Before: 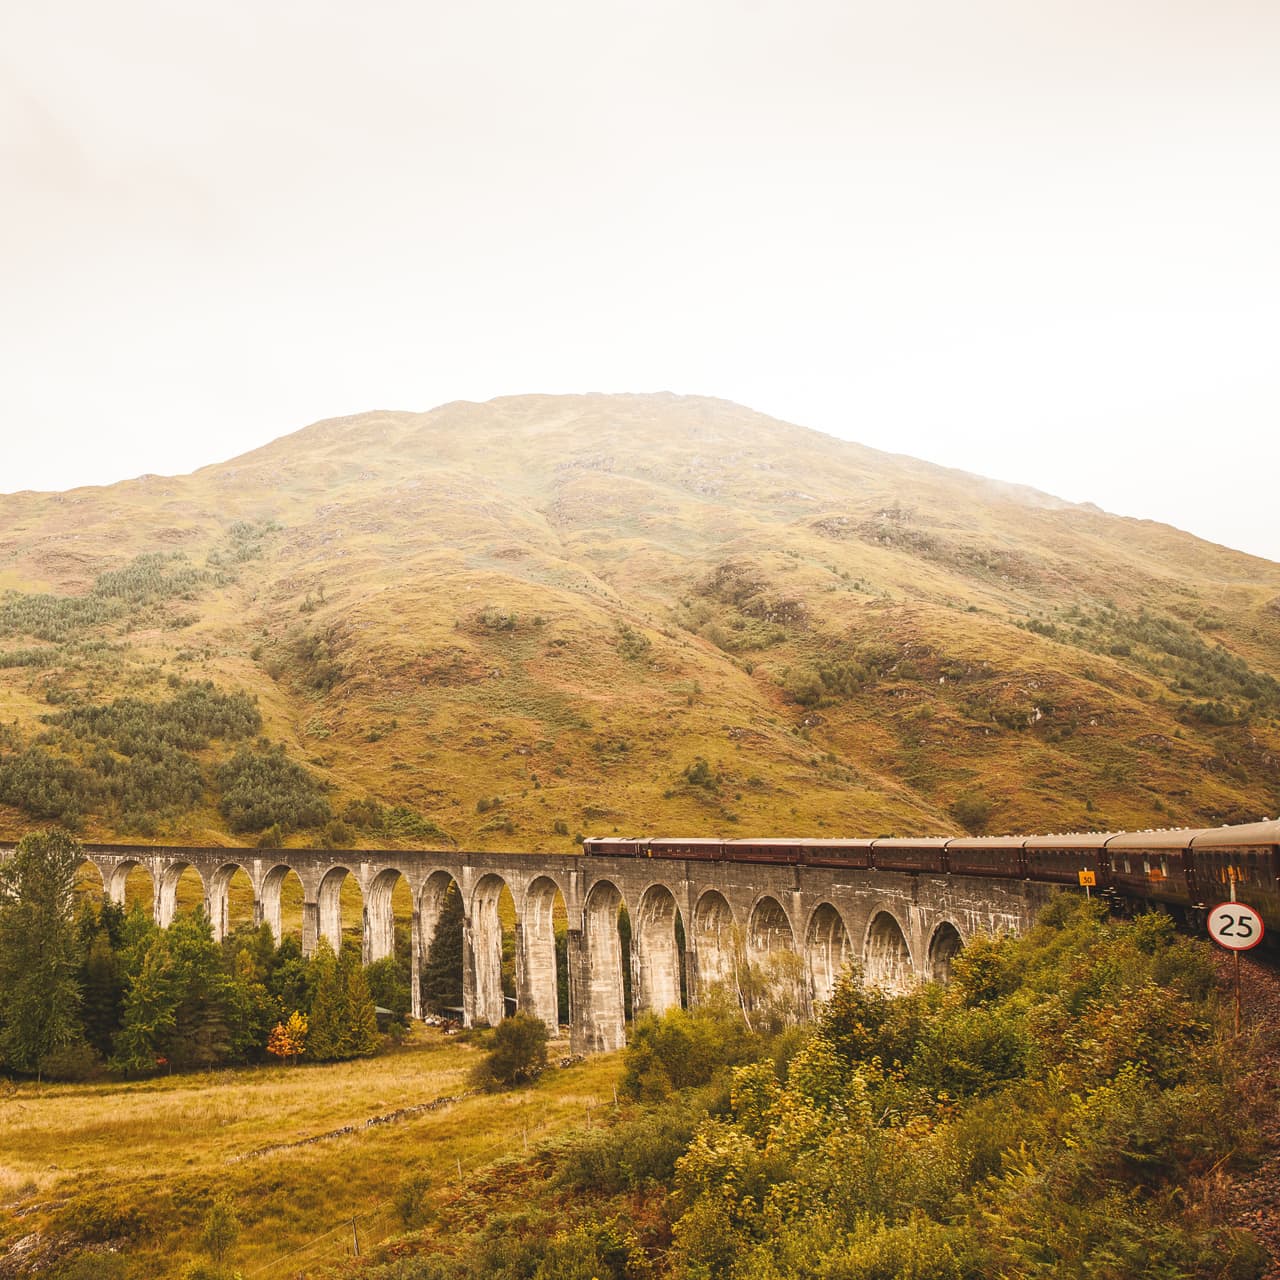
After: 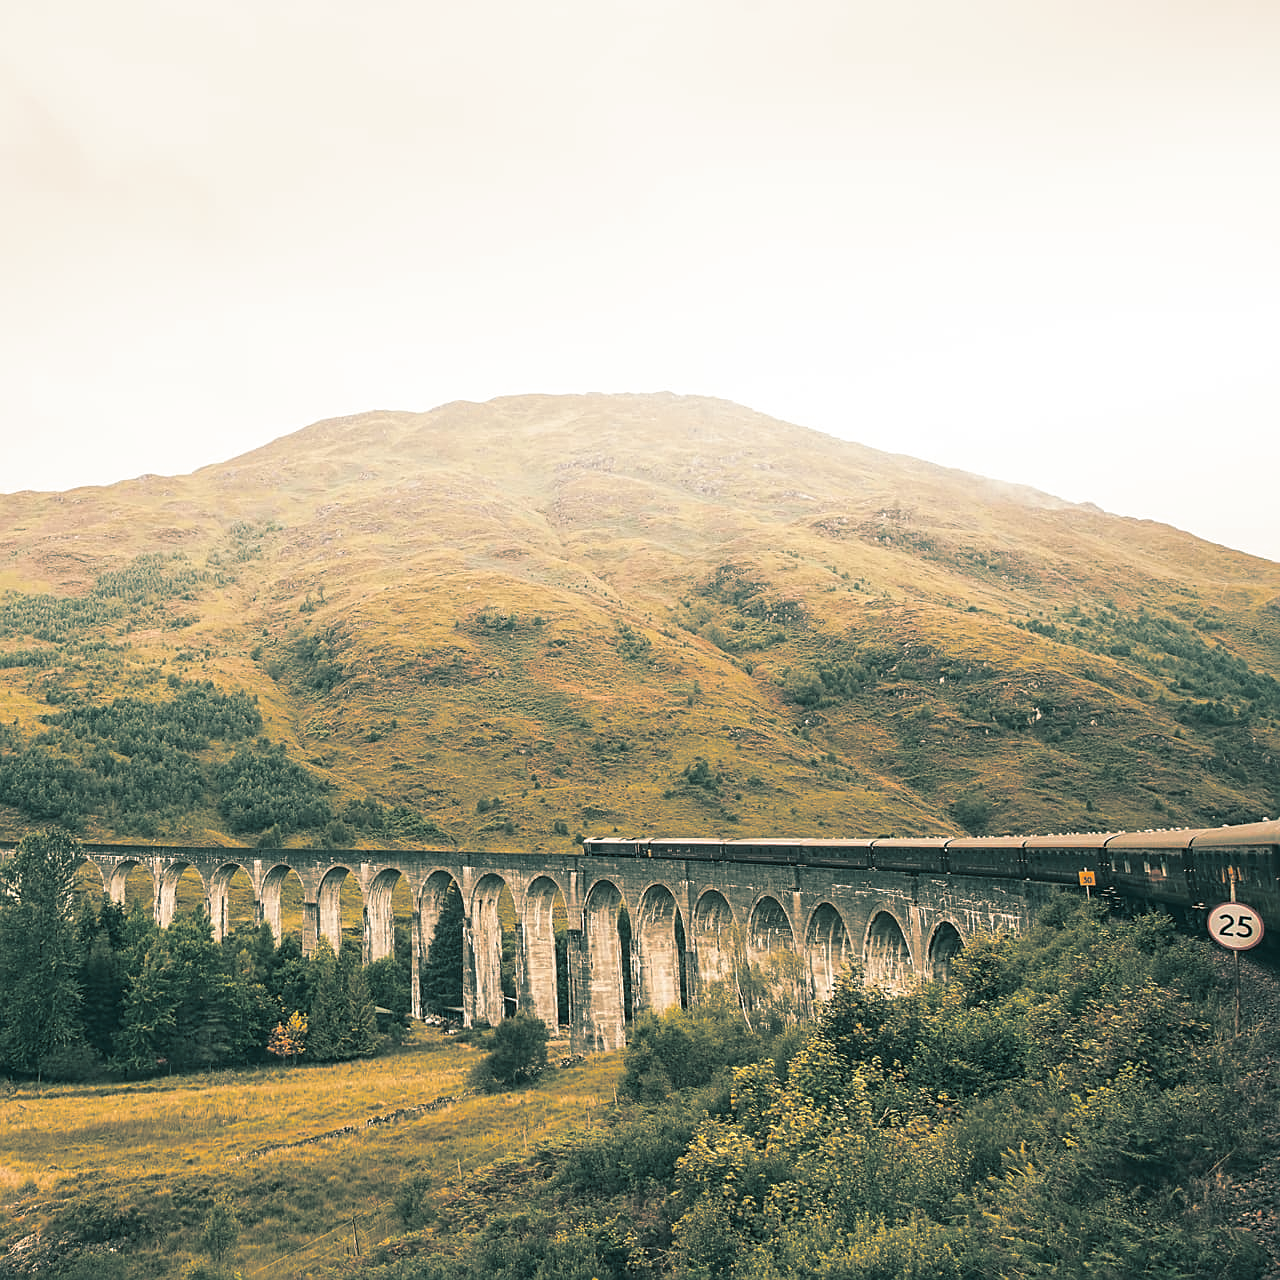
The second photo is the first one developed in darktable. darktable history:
sharpen: on, module defaults
split-toning: shadows › hue 186.43°, highlights › hue 49.29°, compress 30.29%
